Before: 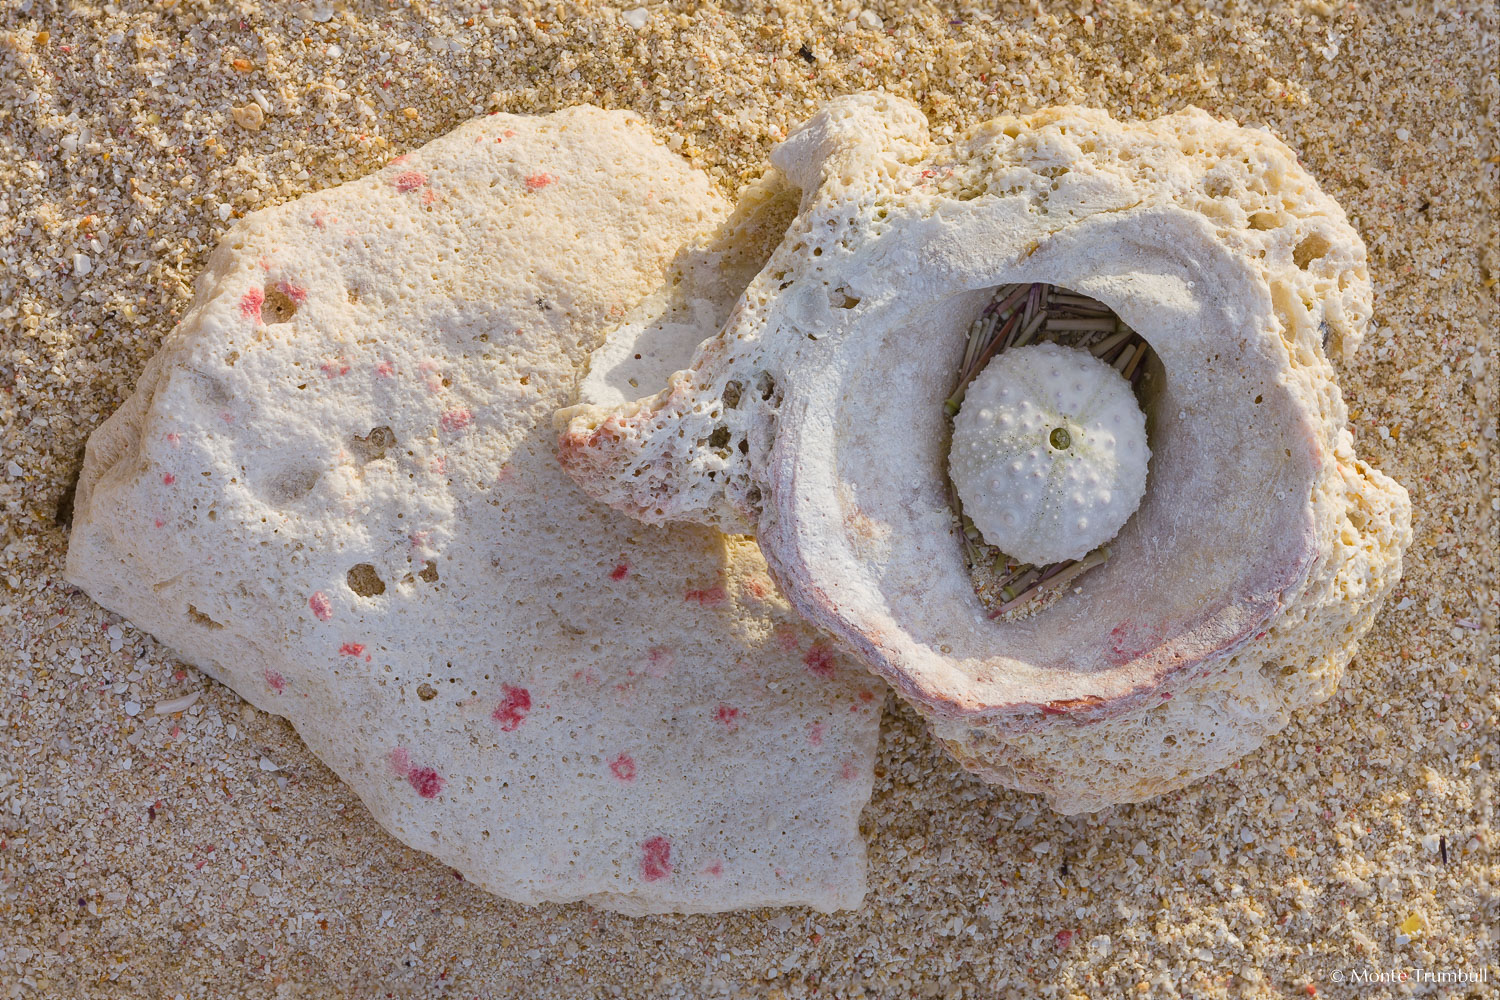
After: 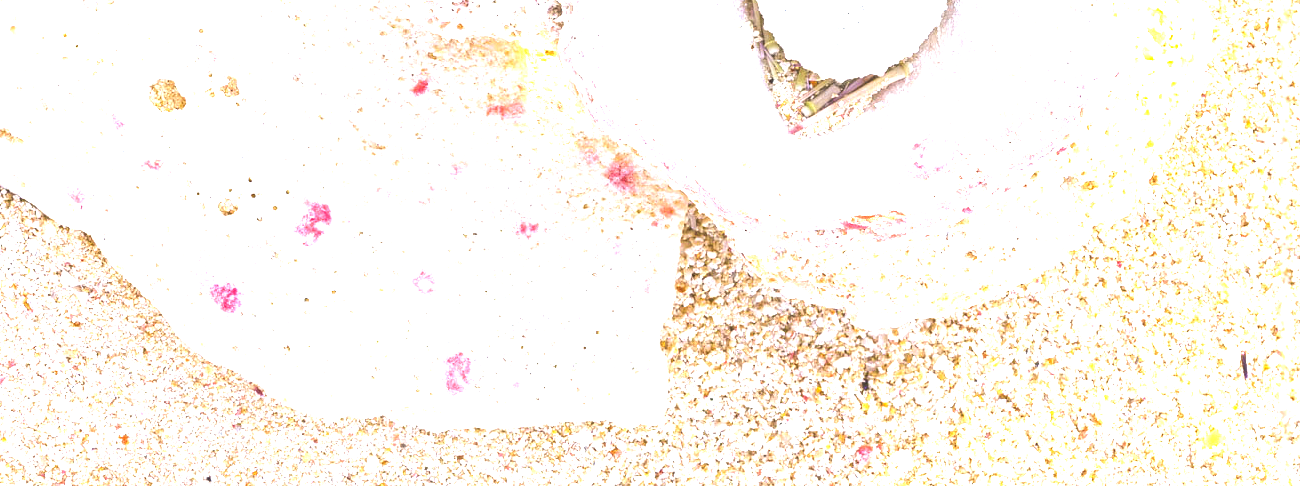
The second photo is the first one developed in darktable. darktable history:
tone equalizer: -8 EV -0.401 EV, -7 EV -0.398 EV, -6 EV -0.317 EV, -5 EV -0.205 EV, -3 EV 0.218 EV, -2 EV 0.355 EV, -1 EV 0.369 EV, +0 EV 0.426 EV, edges refinement/feathering 500, mask exposure compensation -1.57 EV, preserve details guided filter
crop and rotate: left 13.318%, top 48.594%, bottom 2.746%
exposure: black level correction 0.001, exposure 2.521 EV, compensate highlight preservation false
color balance rgb: shadows lift › chroma 2.058%, shadows lift › hue 217.86°, global offset › luminance 1.966%, linear chroma grading › shadows -2.258%, linear chroma grading › highlights -13.949%, linear chroma grading › global chroma -9.366%, linear chroma grading › mid-tones -9.589%, perceptual saturation grading › global saturation 30.083%, global vibrance 14.618%
